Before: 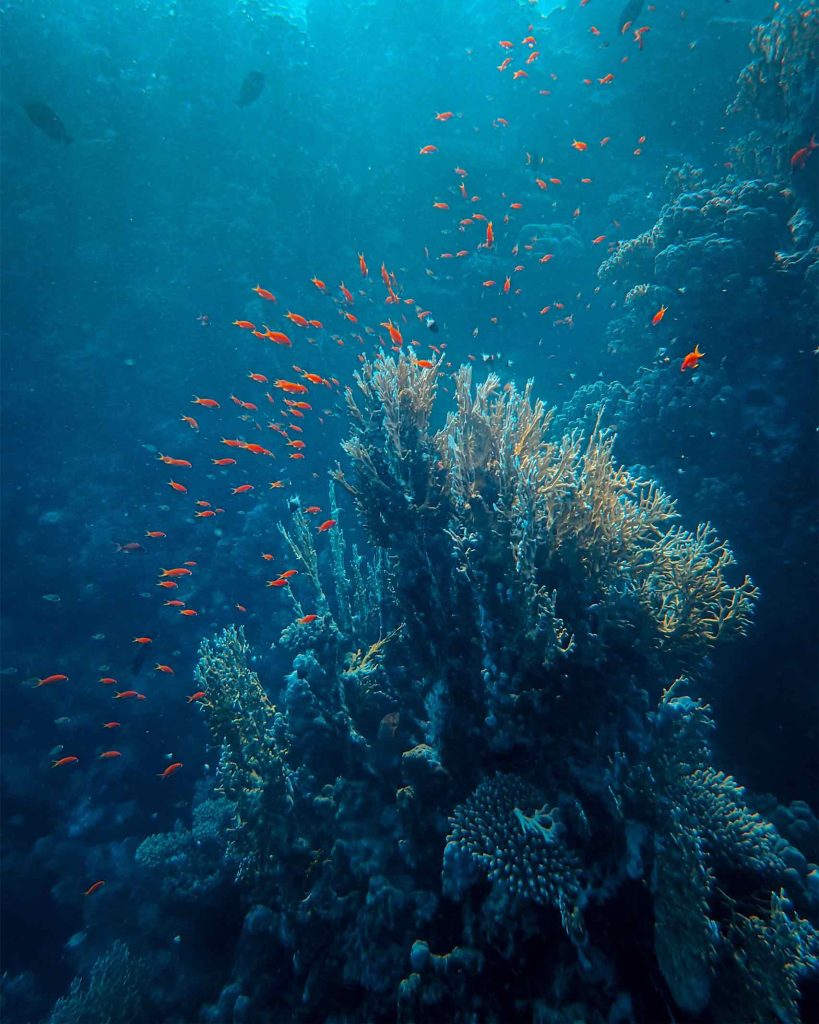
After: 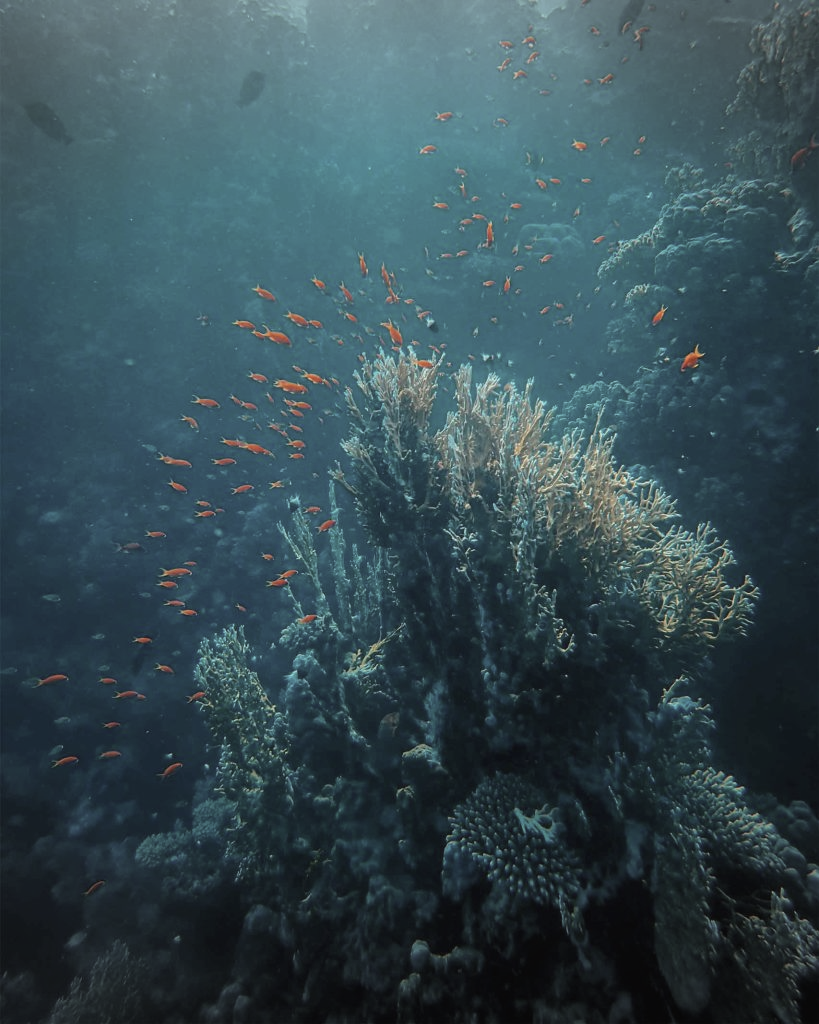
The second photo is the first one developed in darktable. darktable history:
vignetting: fall-off start 100%, brightness -0.282, width/height ratio 1.31
color correction: saturation 0.57
color balance: mode lift, gamma, gain (sRGB), lift [1.04, 1, 1, 0.97], gamma [1.01, 1, 1, 0.97], gain [0.96, 1, 1, 0.97]
